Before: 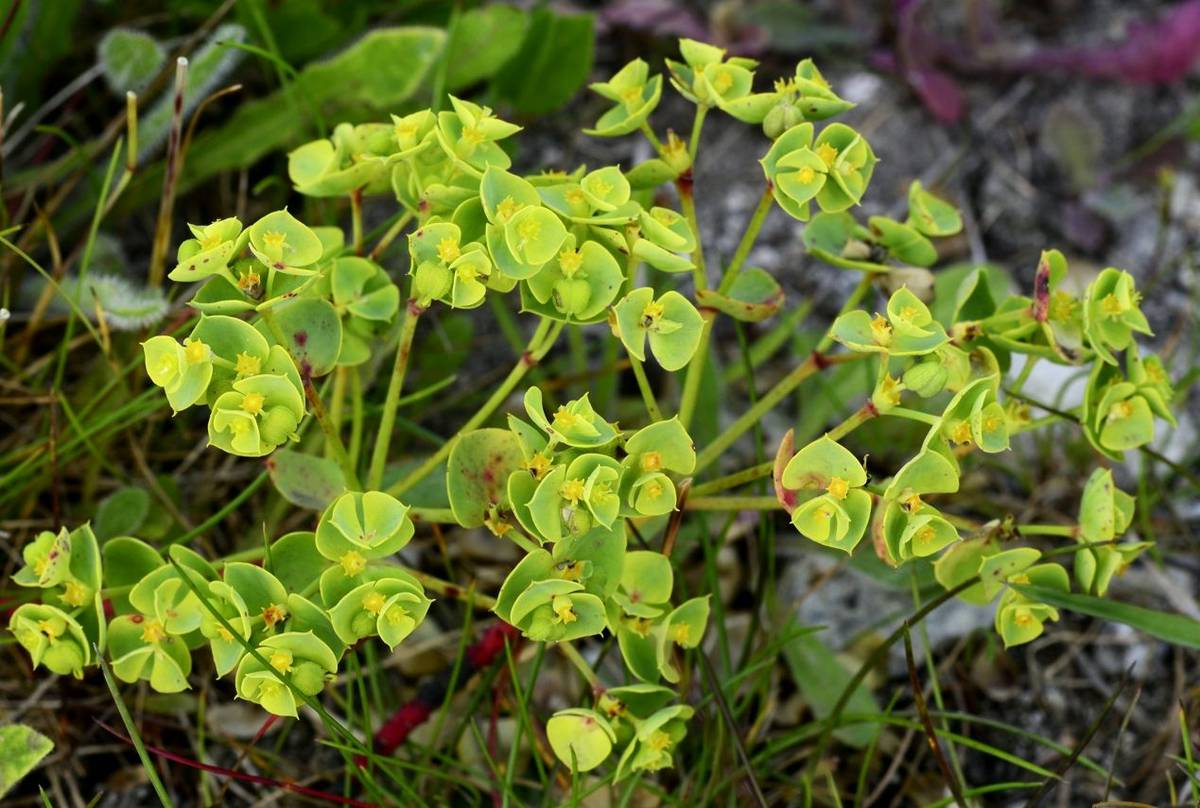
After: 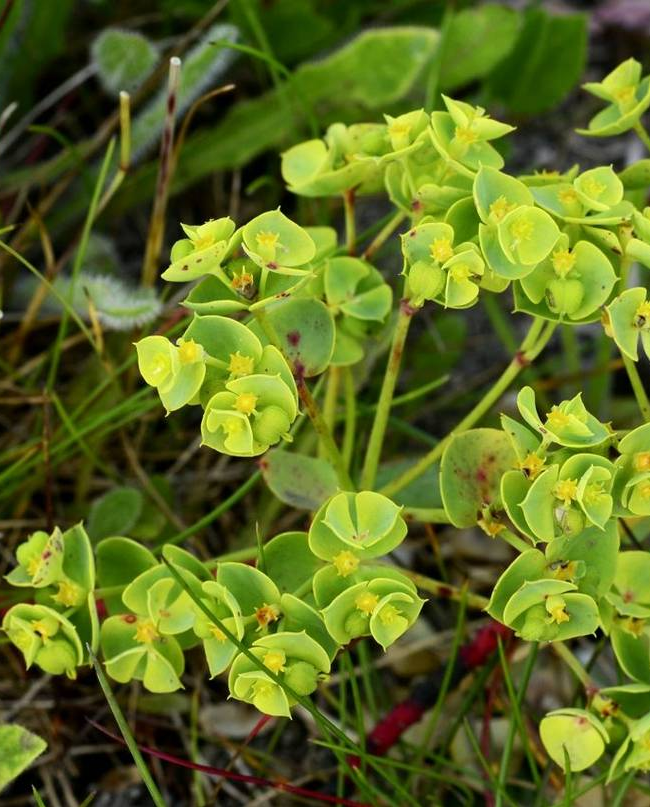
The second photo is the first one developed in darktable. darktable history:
crop: left 0.617%, right 45.204%, bottom 0.088%
